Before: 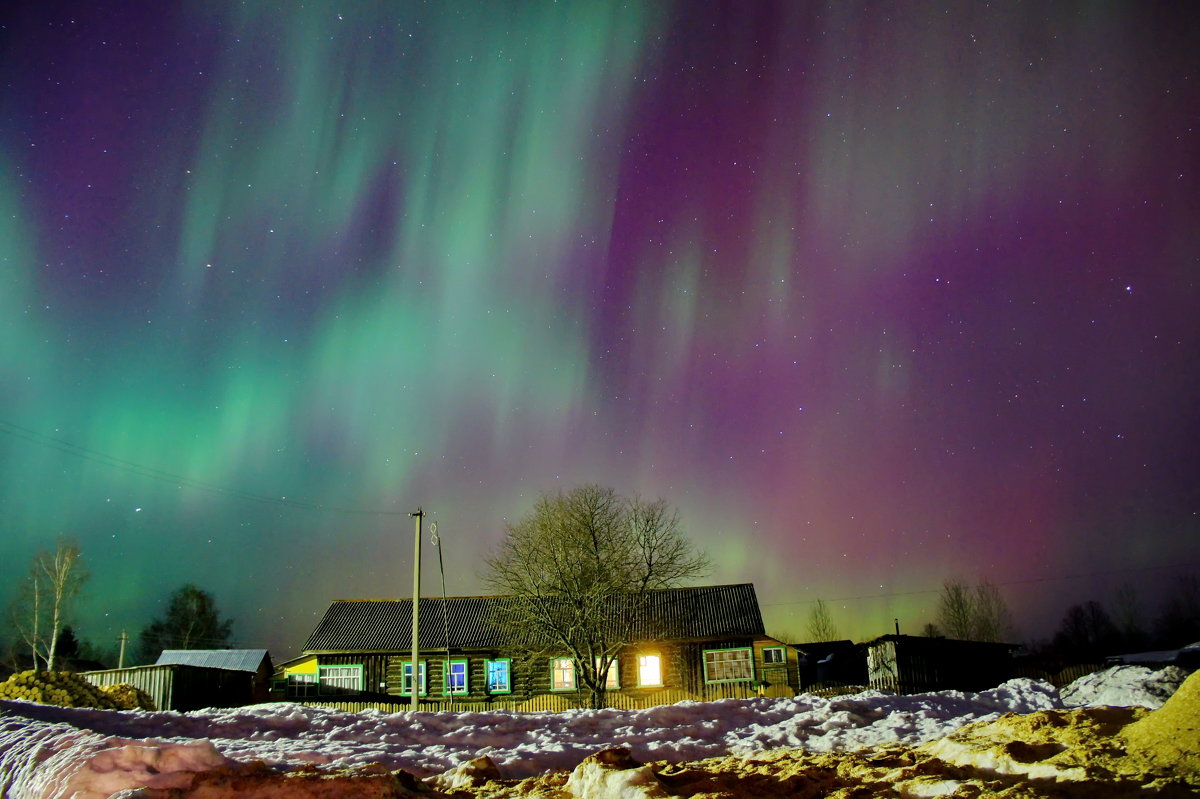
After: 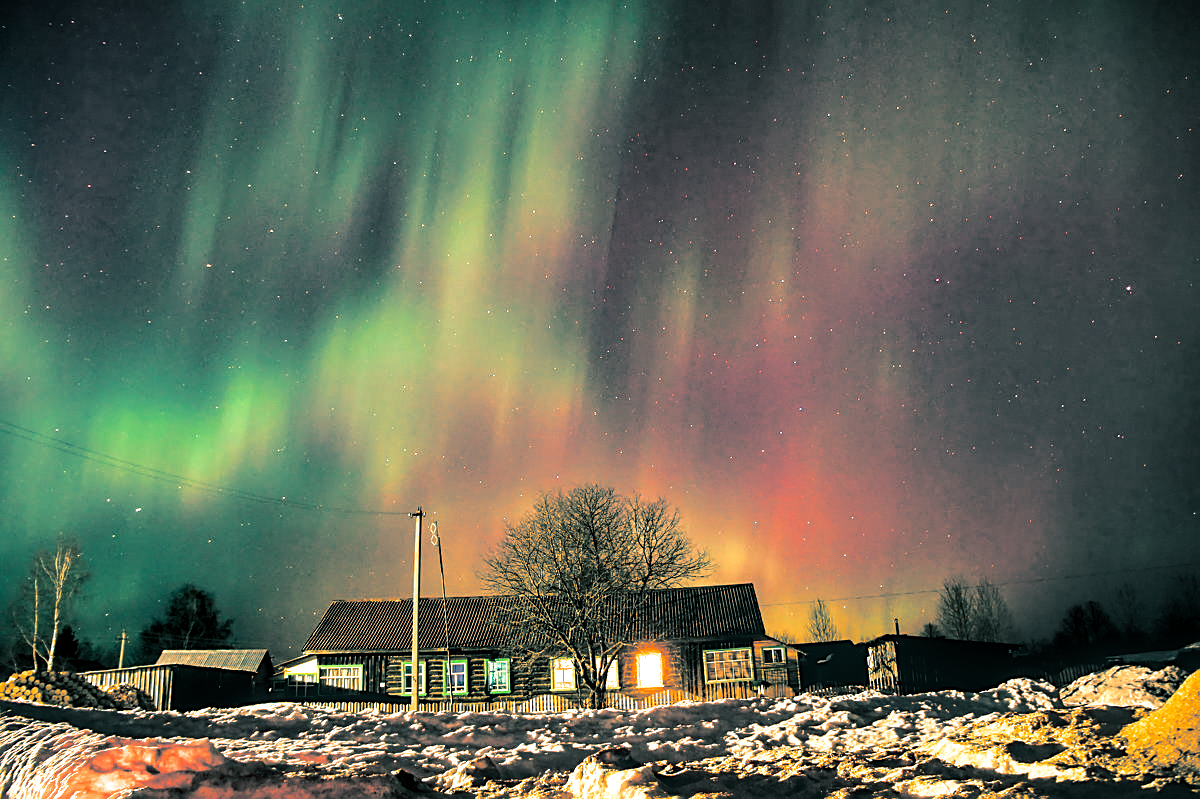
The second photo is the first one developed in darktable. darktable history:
shadows and highlights: shadows 37.27, highlights -28.18, soften with gaussian
sharpen: on, module defaults
split-toning: shadows › hue 186.43°, highlights › hue 49.29°, compress 30.29%
local contrast: on, module defaults
tone equalizer: -8 EV -0.75 EV, -7 EV -0.7 EV, -6 EV -0.6 EV, -5 EV -0.4 EV, -3 EV 0.4 EV, -2 EV 0.6 EV, -1 EV 0.7 EV, +0 EV 0.75 EV, edges refinement/feathering 500, mask exposure compensation -1.57 EV, preserve details no
white balance: red 1.467, blue 0.684
